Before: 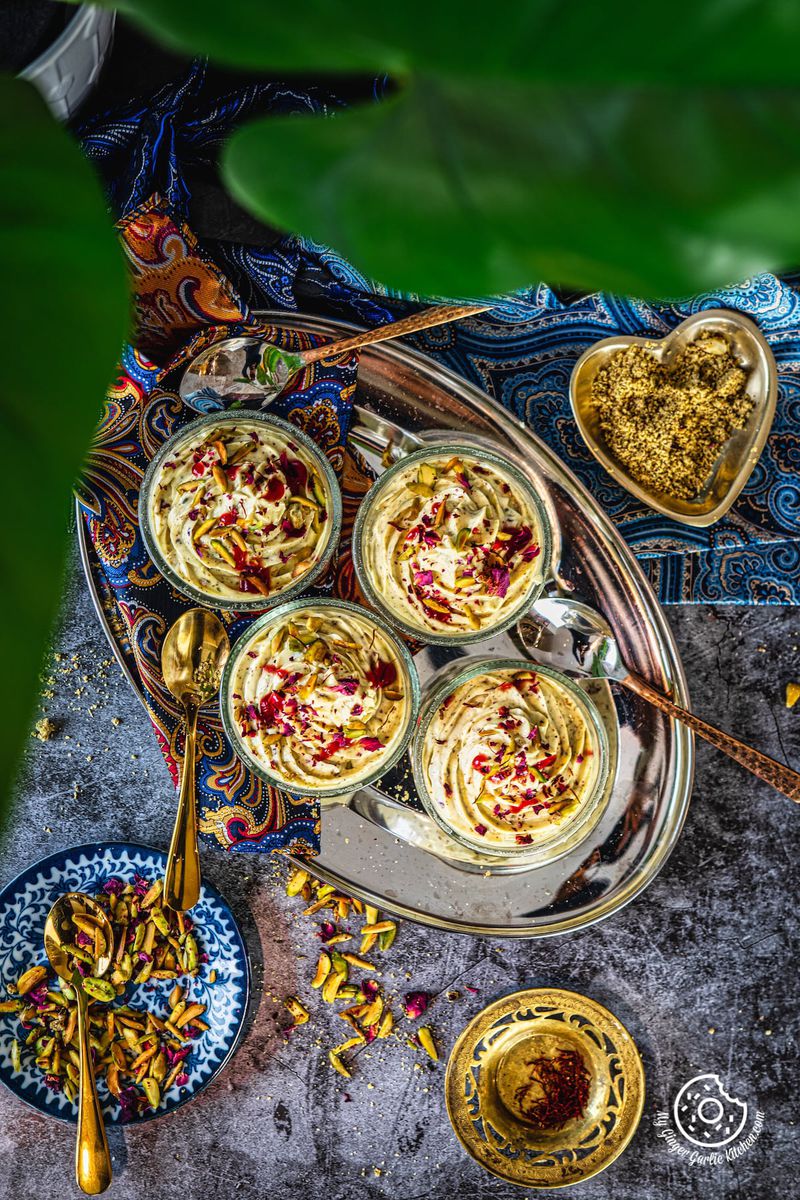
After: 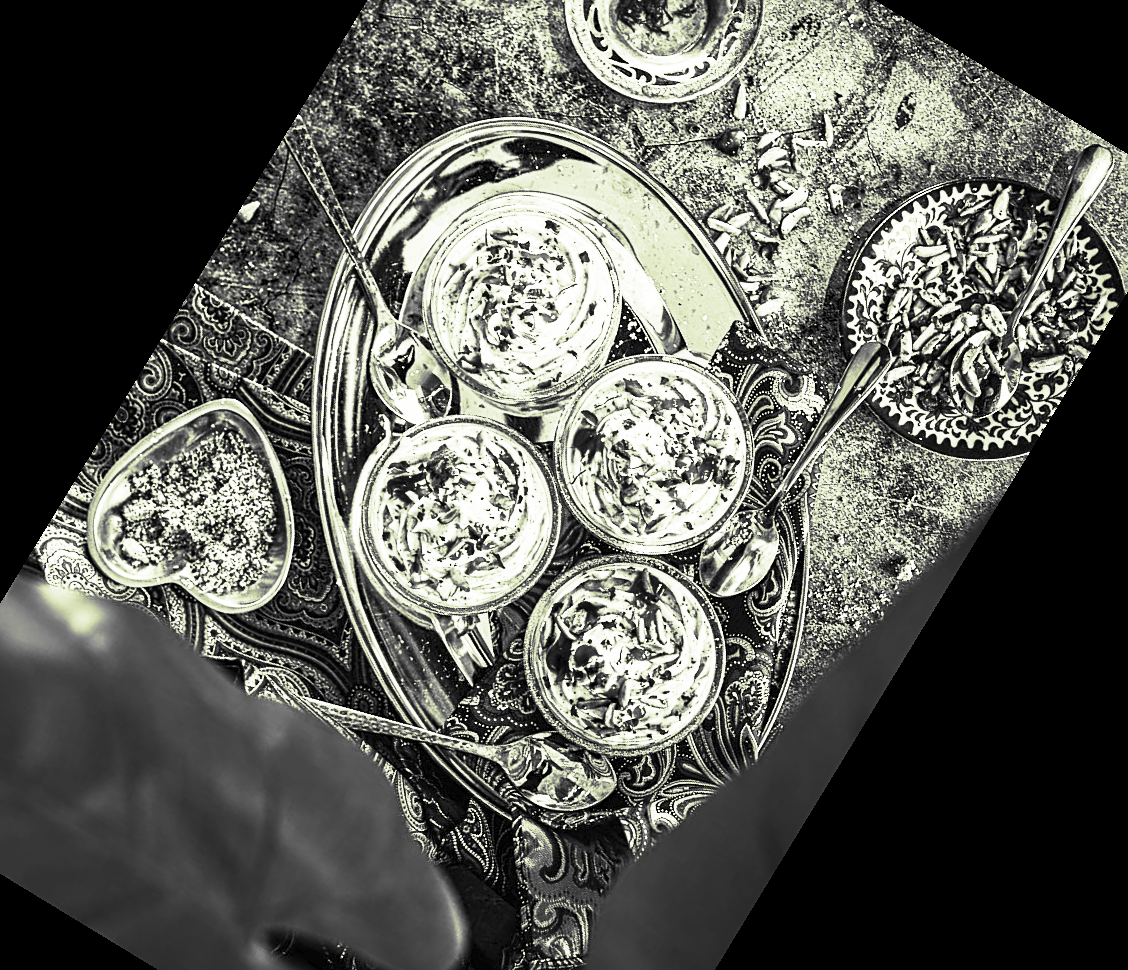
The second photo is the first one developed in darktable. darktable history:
contrast brightness saturation: contrast 0.53, brightness 0.47, saturation -1
crop and rotate: angle 148.68°, left 9.111%, top 15.603%, right 4.588%, bottom 17.041%
sharpen: on, module defaults
split-toning: shadows › hue 290.82°, shadows › saturation 0.34, highlights › saturation 0.38, balance 0, compress 50%
color balance: mode lift, gamma, gain (sRGB), lift [0.97, 1, 1, 1], gamma [1.03, 1, 1, 1]
